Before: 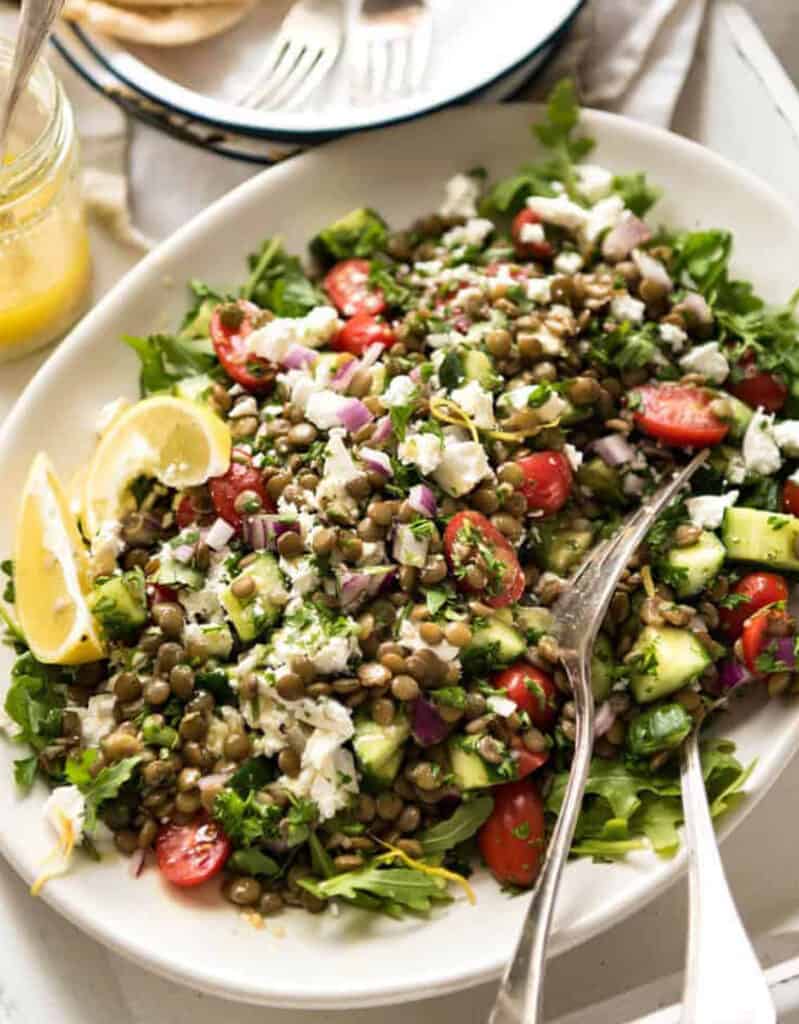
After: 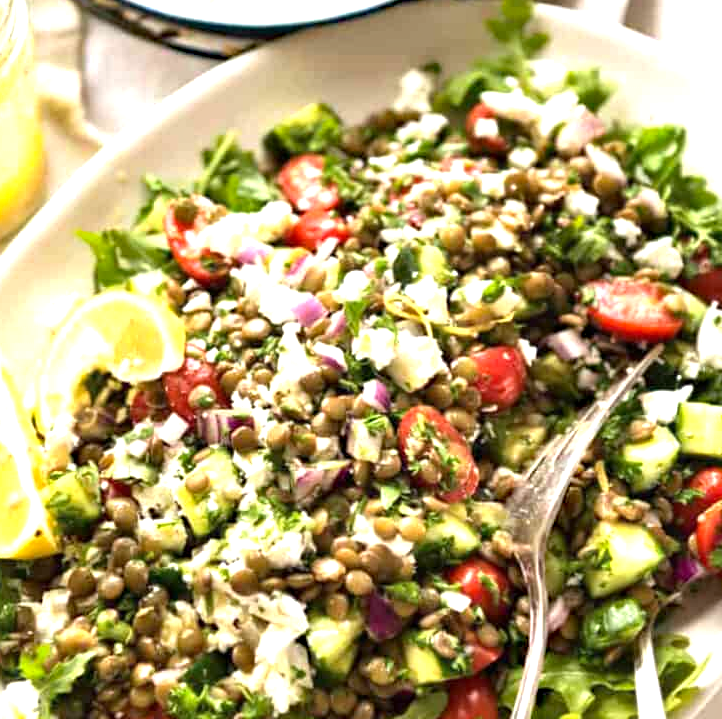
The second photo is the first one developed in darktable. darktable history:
haze removal: compatibility mode true, adaptive false
crop: left 5.827%, top 10.339%, right 3.701%, bottom 19.385%
exposure: black level correction 0, exposure 0.952 EV, compensate highlight preservation false
